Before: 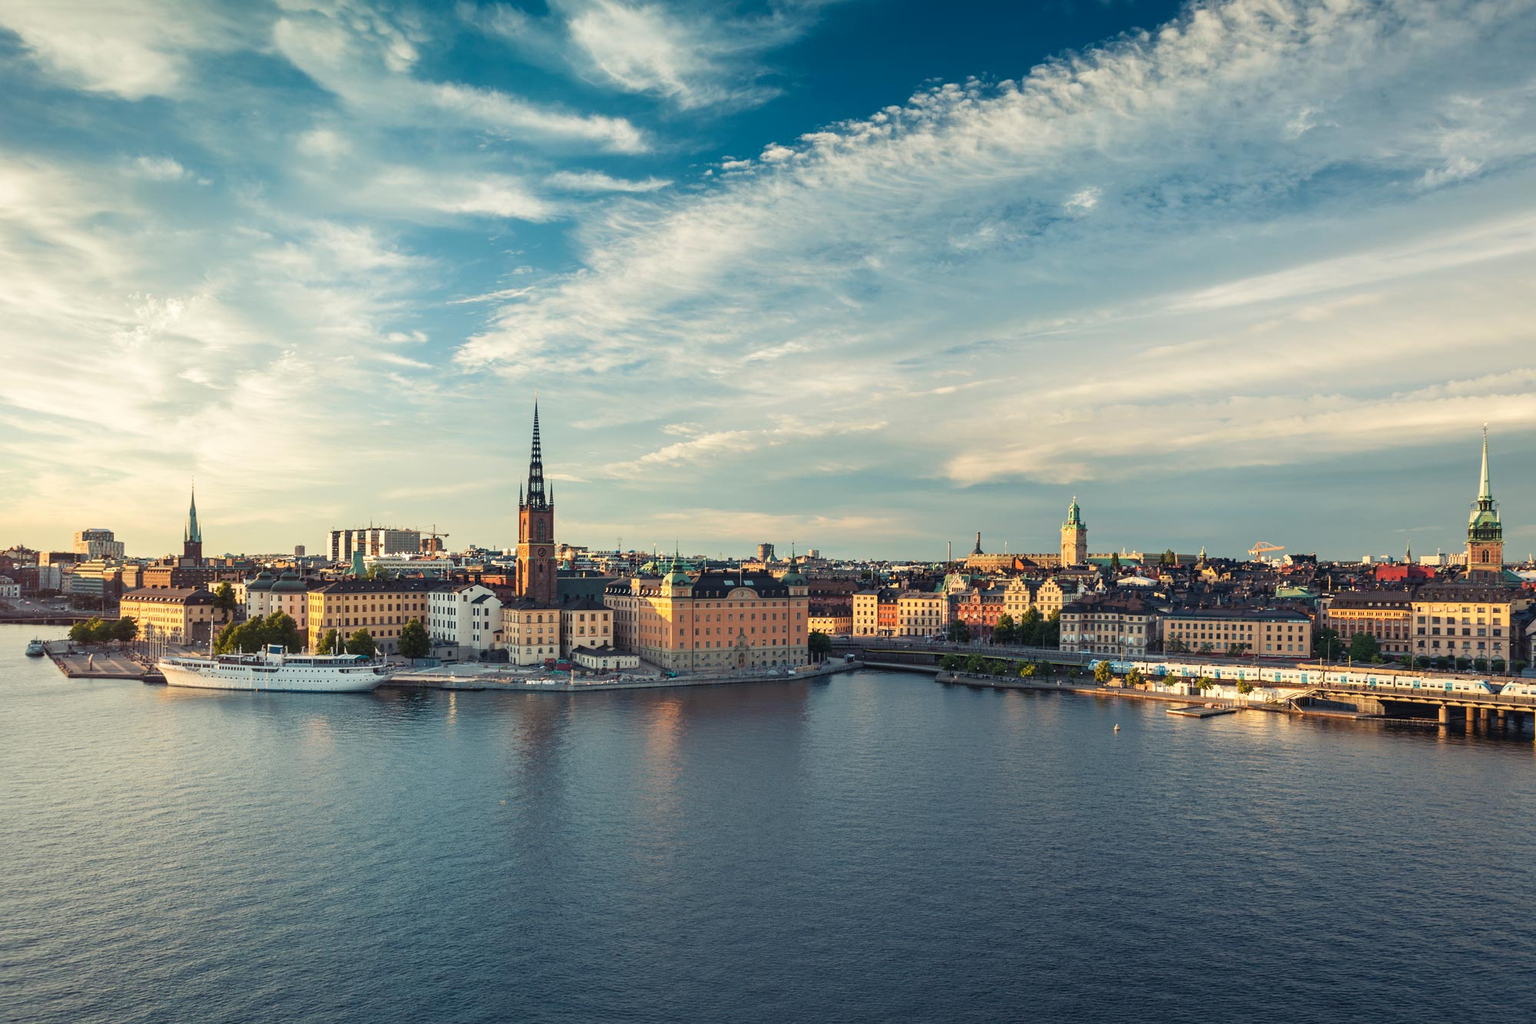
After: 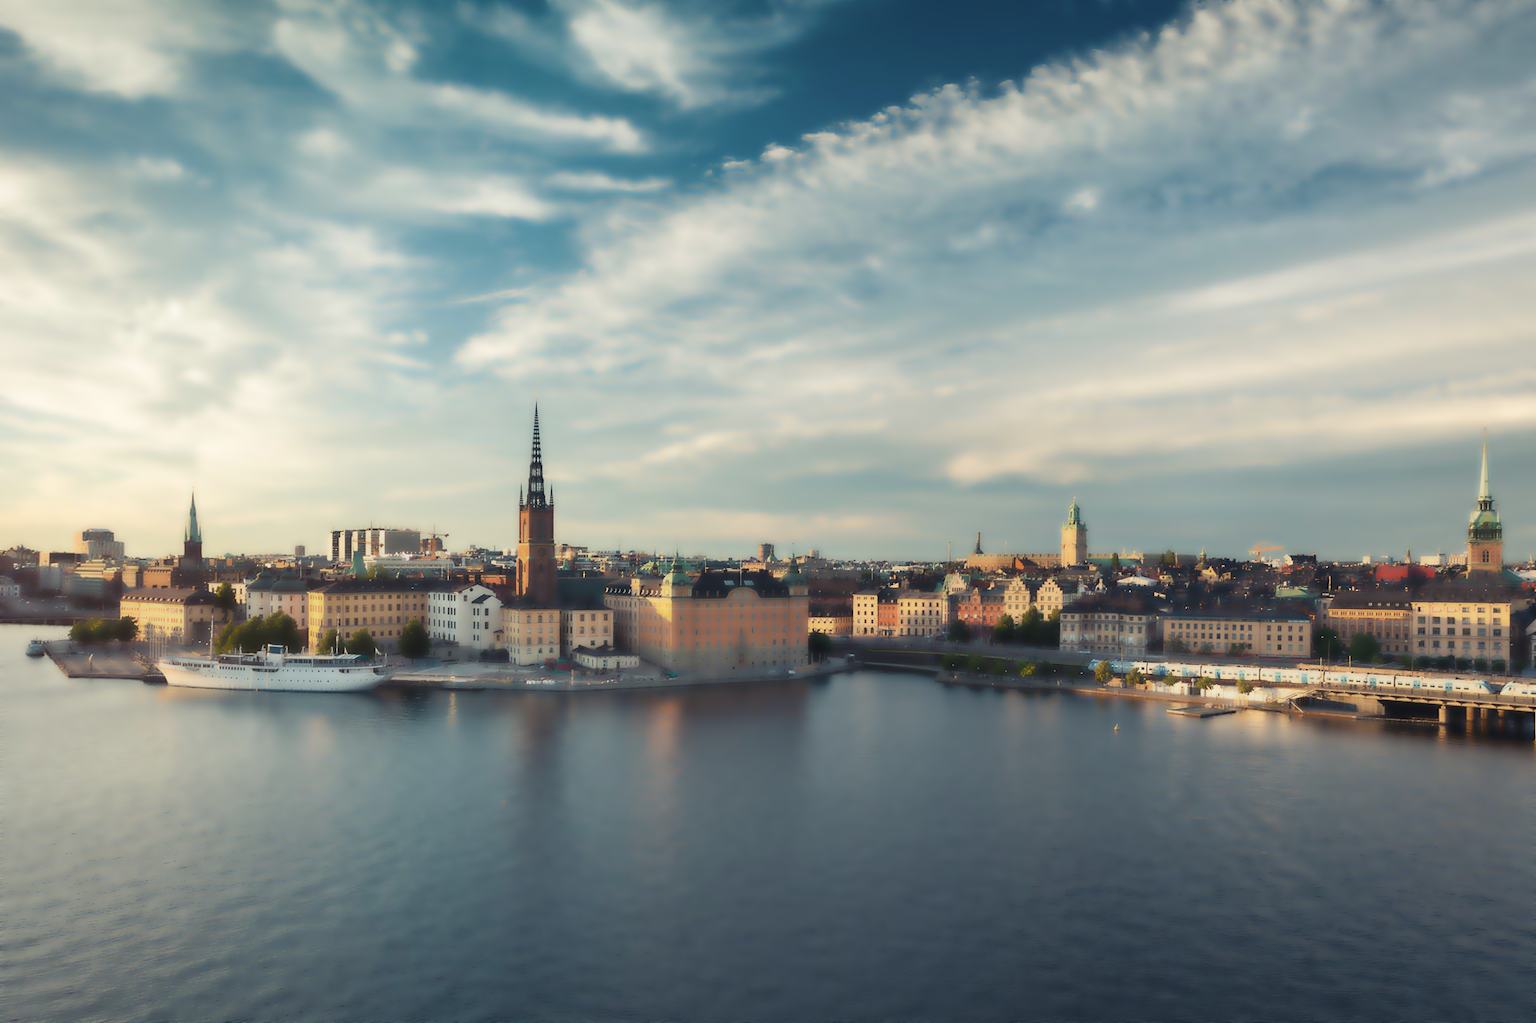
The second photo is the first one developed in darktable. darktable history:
color correction: saturation 0.8
lowpass: radius 4, soften with bilateral filter, unbound 0
